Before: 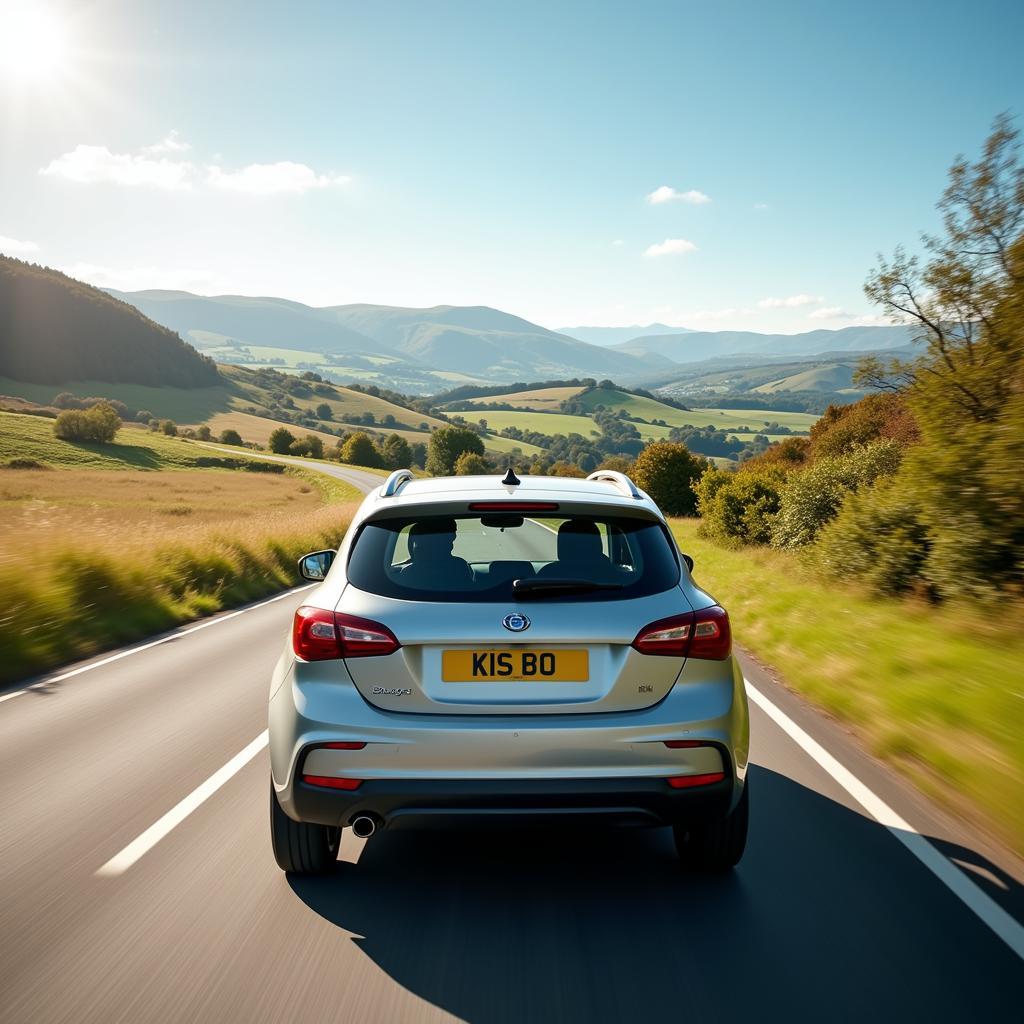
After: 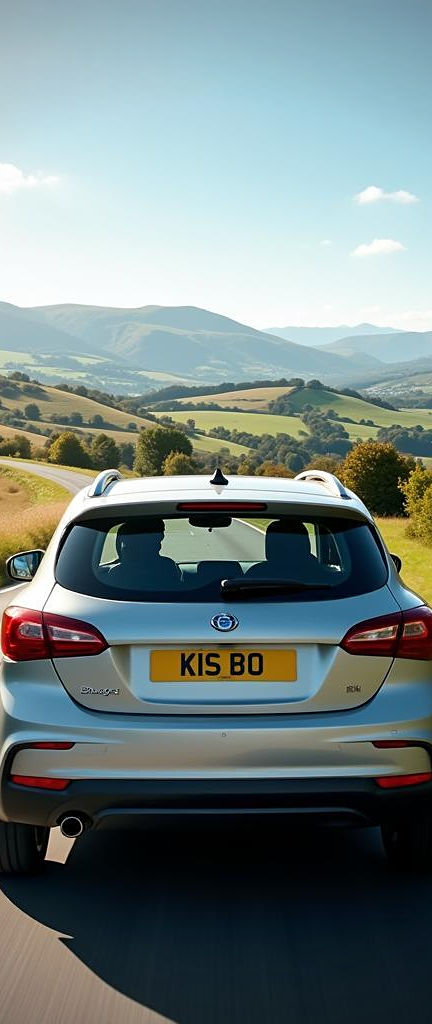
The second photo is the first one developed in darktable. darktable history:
crop: left 28.523%, right 29.262%
vignetting: fall-off radius 61.22%, brightness -0.706, saturation -0.487, unbound false
sharpen: amount 0.215
